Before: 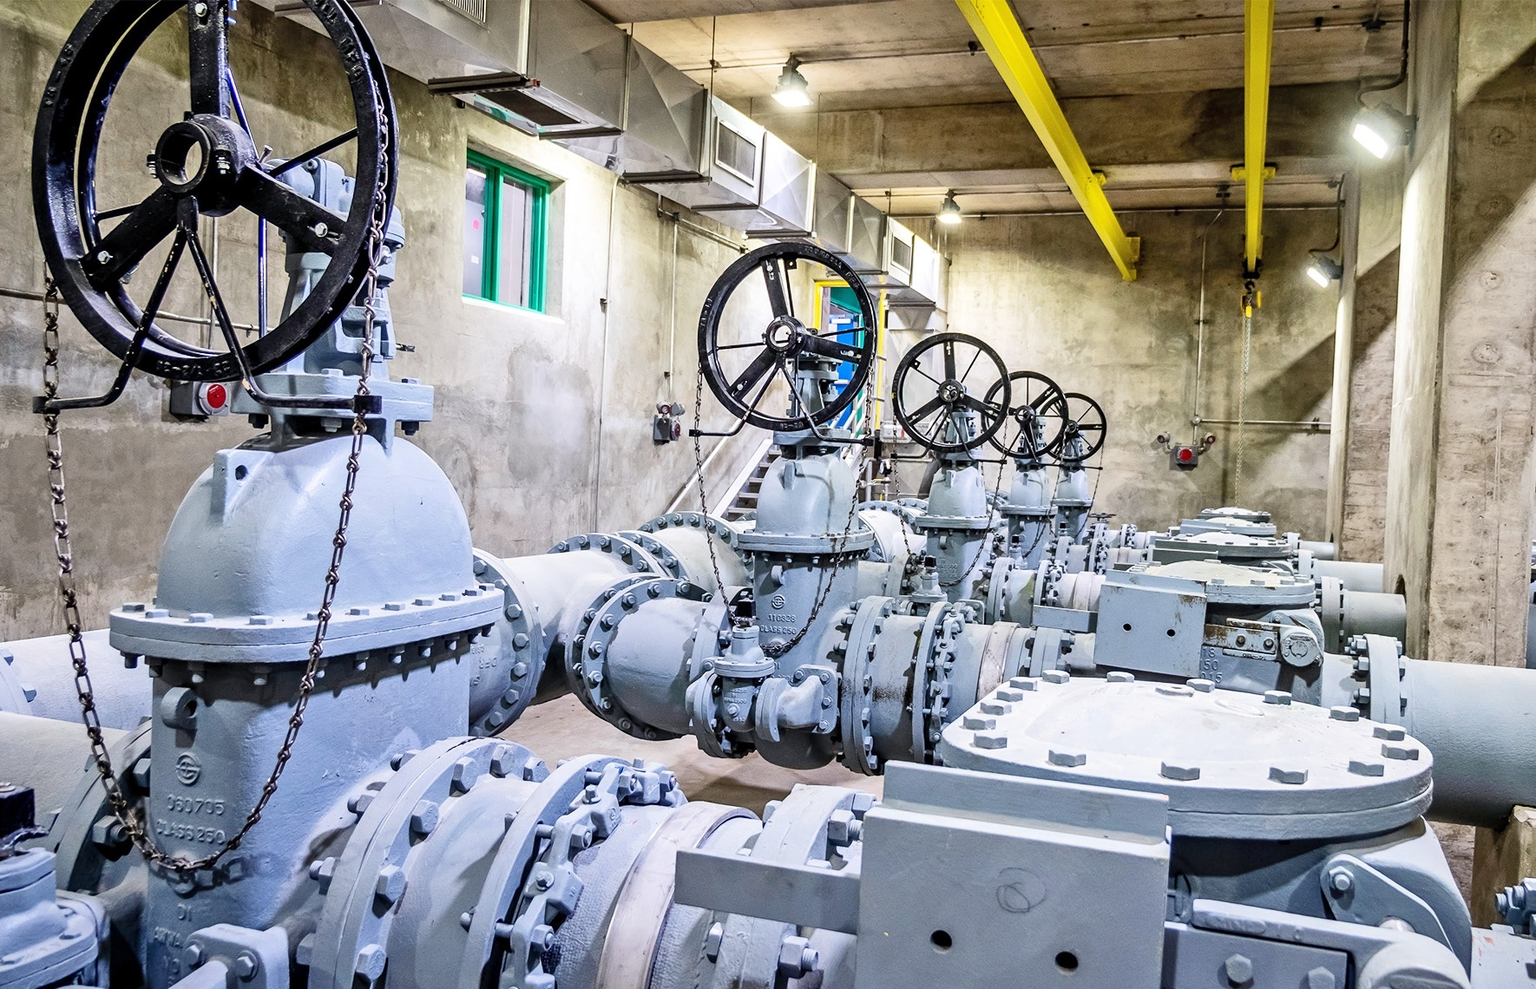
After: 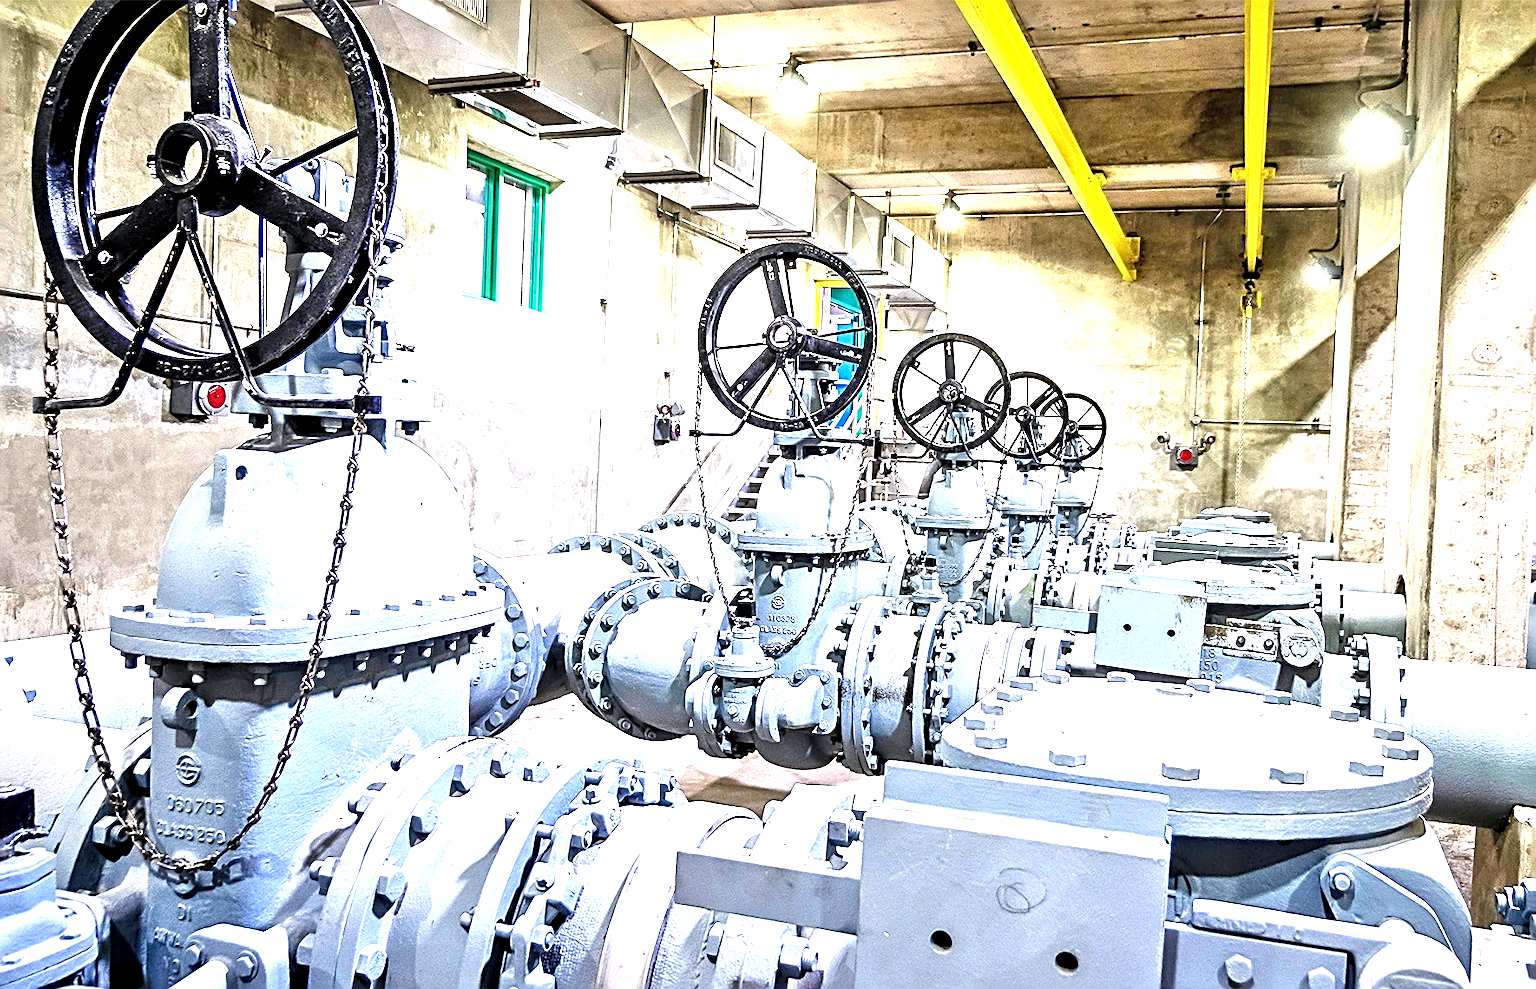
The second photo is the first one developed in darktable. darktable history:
exposure: black level correction 0.001, exposure 1.398 EV, compensate exposure bias true, compensate highlight preservation false
sharpen: radius 2.586, amount 0.69
